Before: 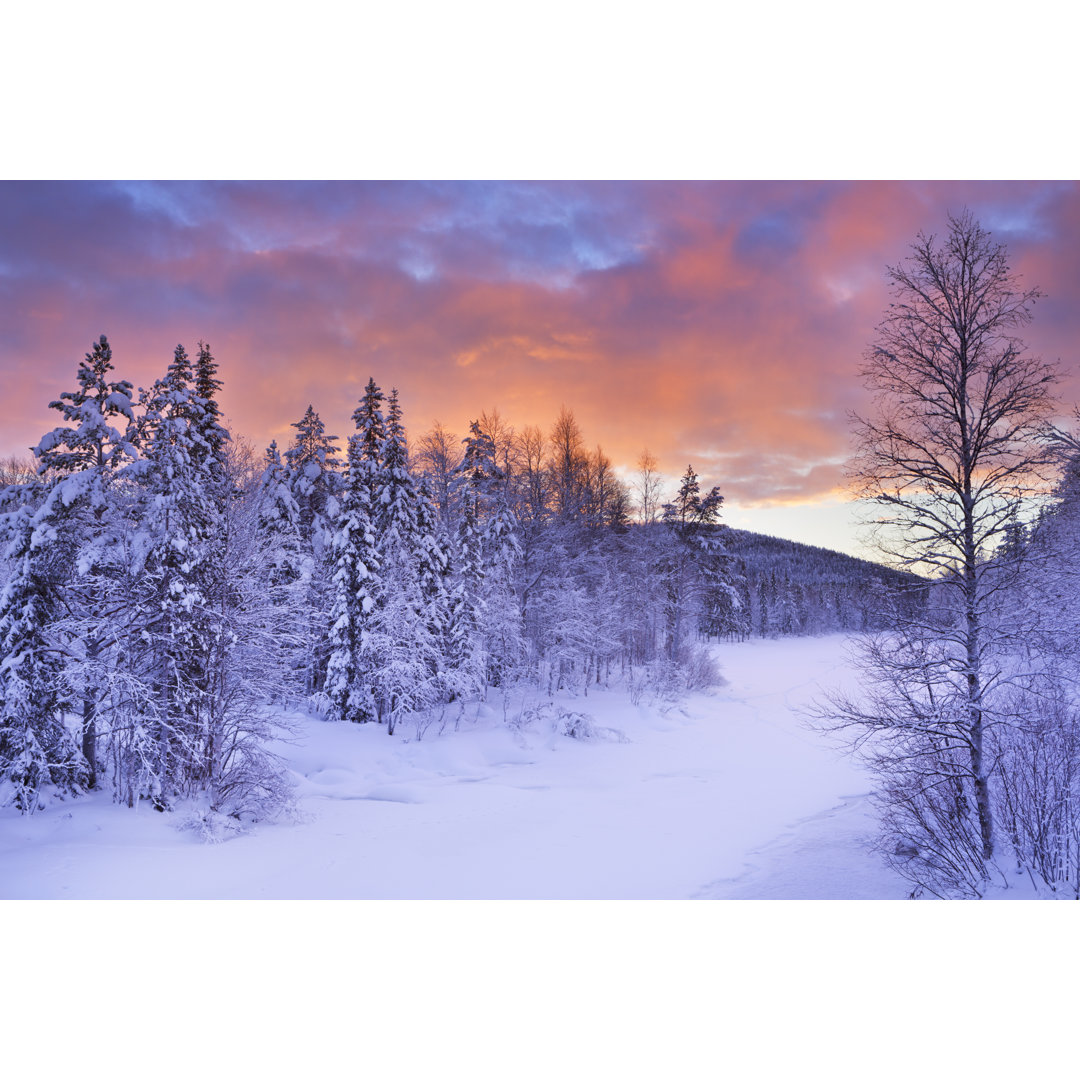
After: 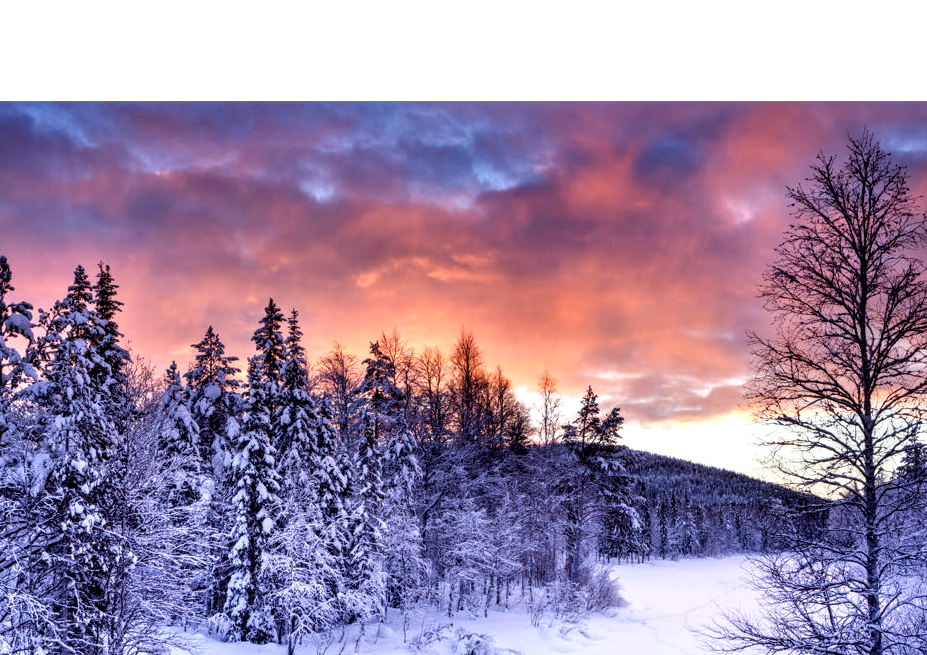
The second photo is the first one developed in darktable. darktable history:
levels: mode automatic, levels [0, 0.492, 0.984]
crop and rotate: left 9.321%, top 7.364%, right 4.824%, bottom 31.959%
local contrast: detail 204%
base curve: curves: ch0 [(0, 0) (0.303, 0.277) (1, 1)], preserve colors none
